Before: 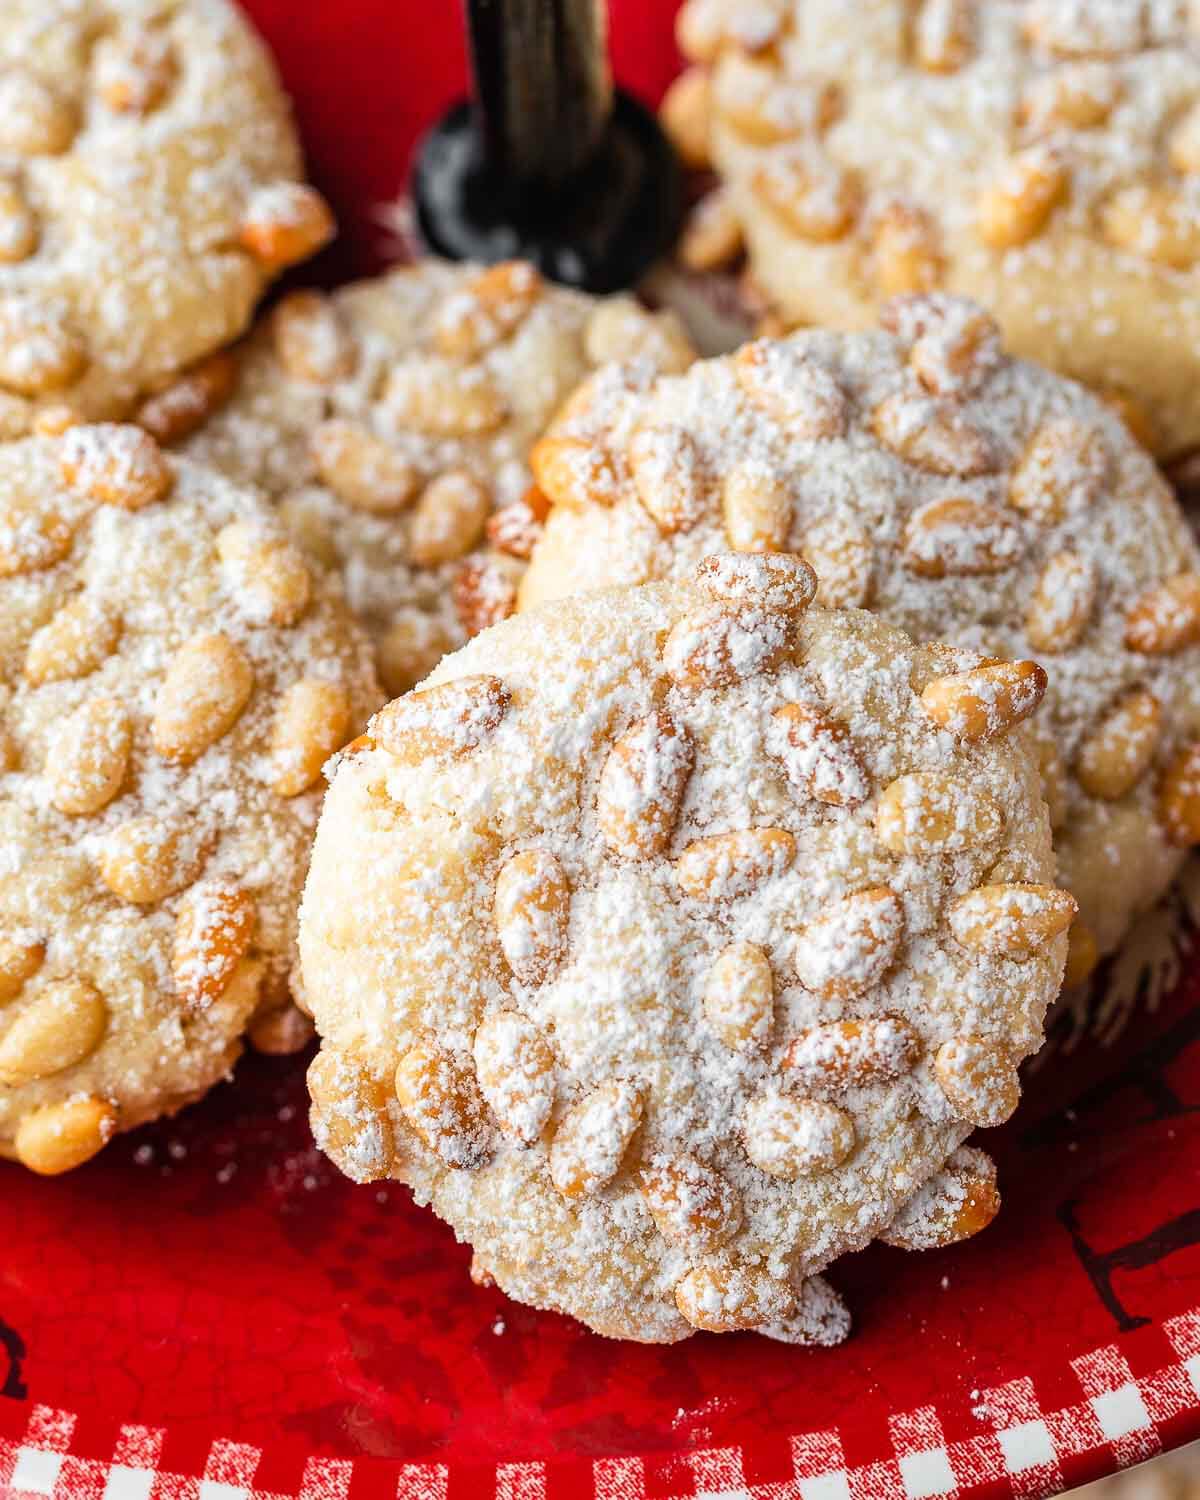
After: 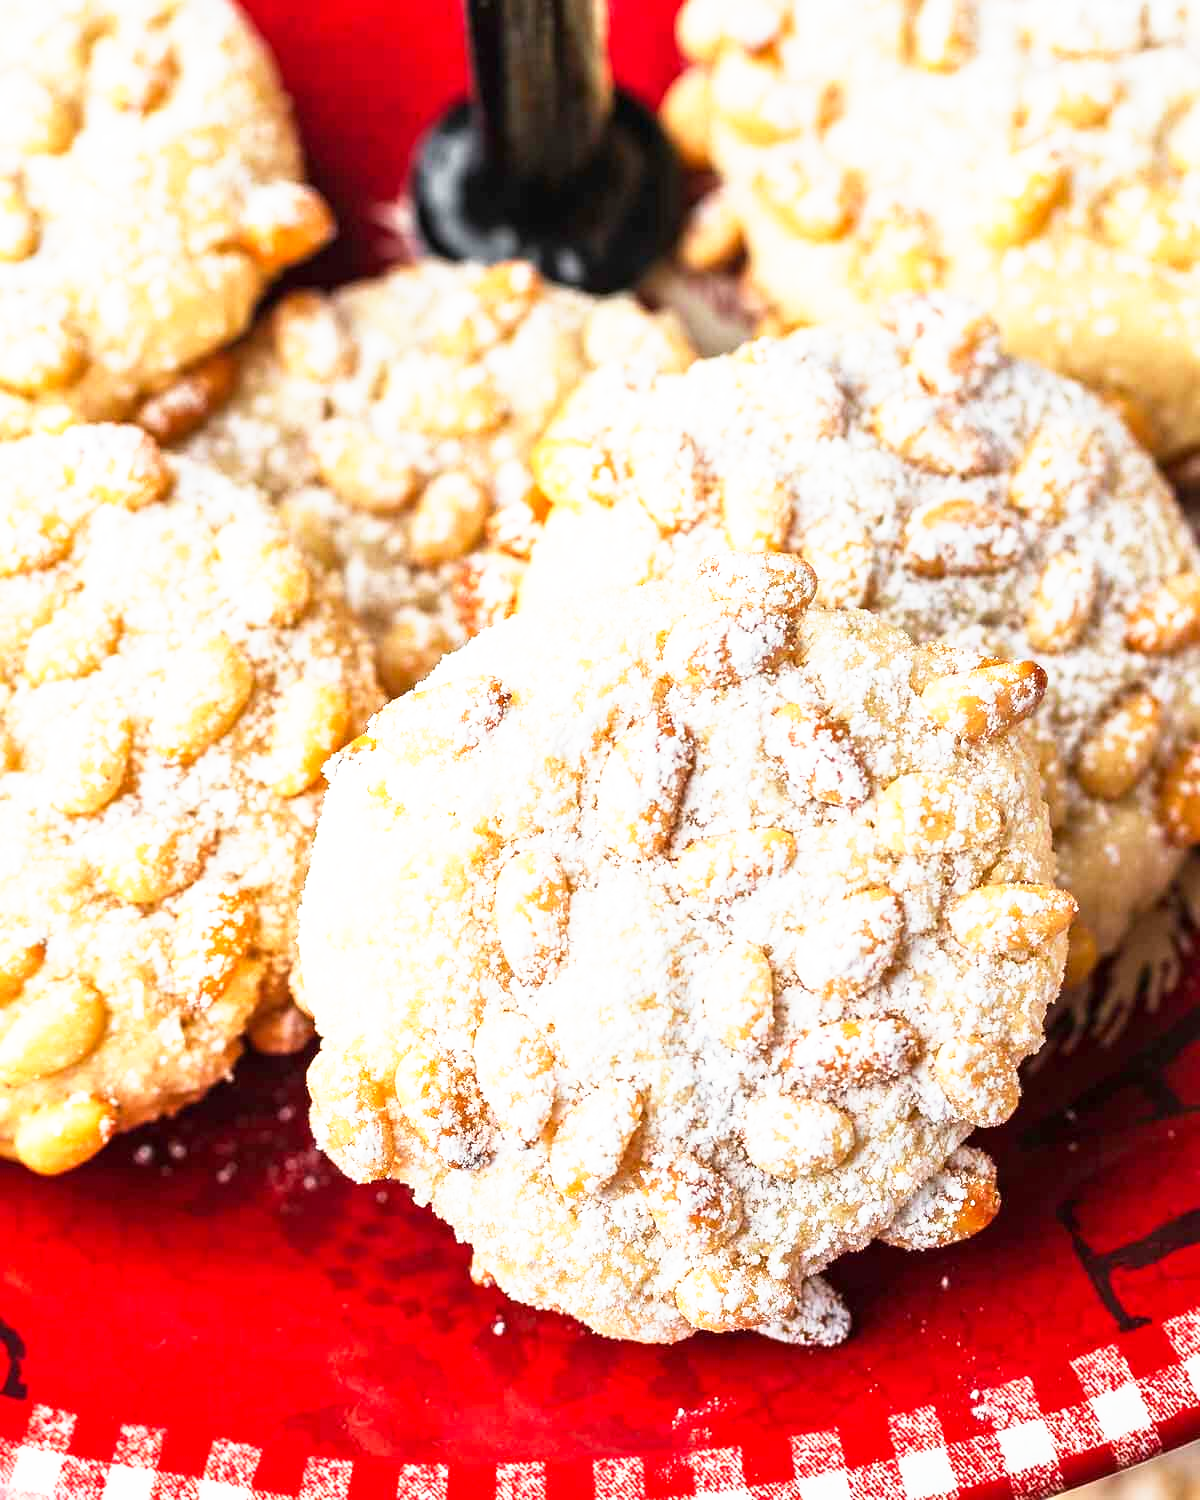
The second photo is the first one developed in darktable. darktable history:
base curve: curves: ch0 [(0, 0) (0.495, 0.917) (1, 1)], preserve colors none
tone equalizer: mask exposure compensation -0.496 EV
